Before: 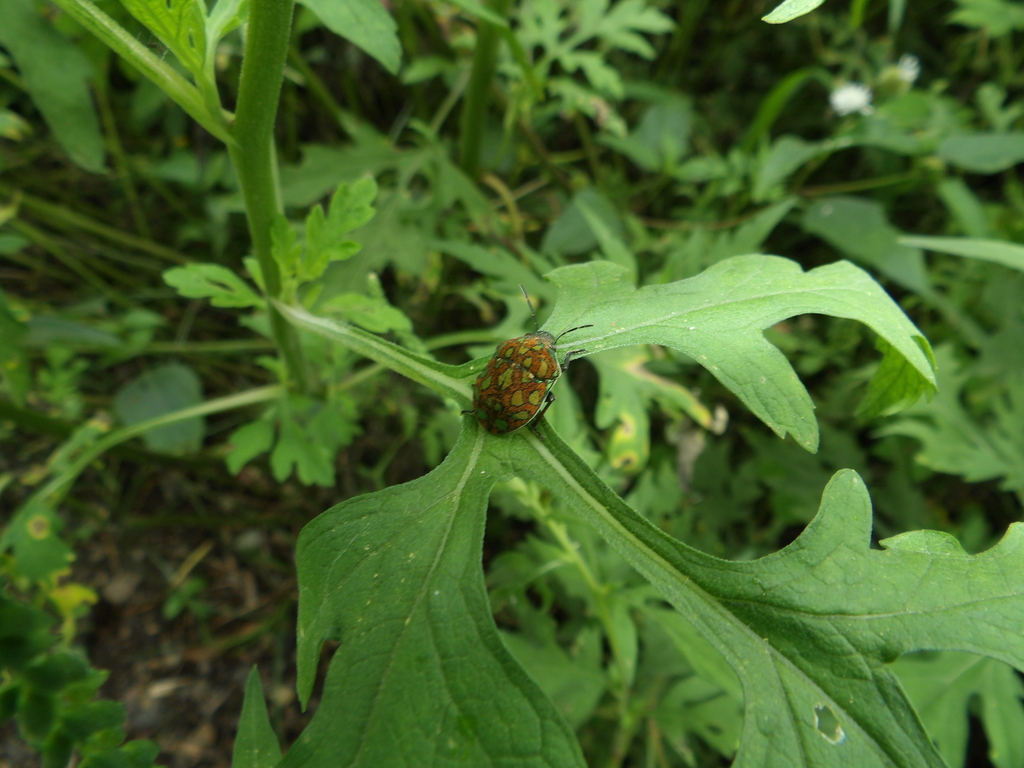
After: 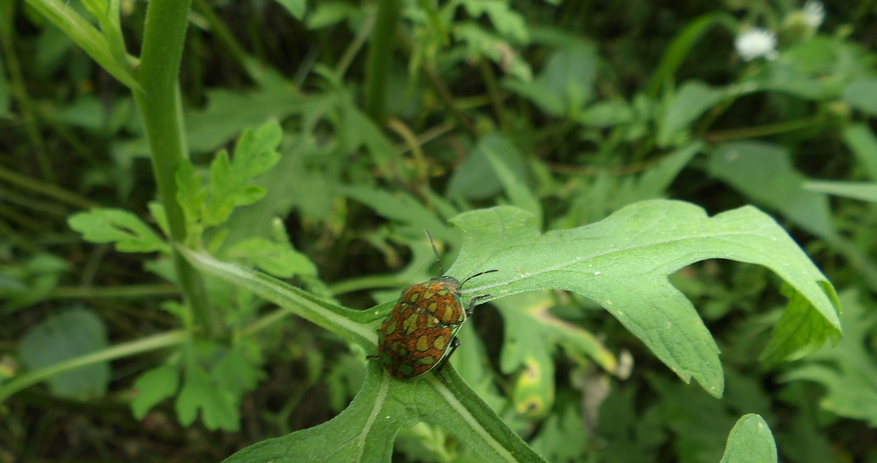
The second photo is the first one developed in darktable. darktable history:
crop and rotate: left 9.34%, top 7.195%, right 4.99%, bottom 32.439%
